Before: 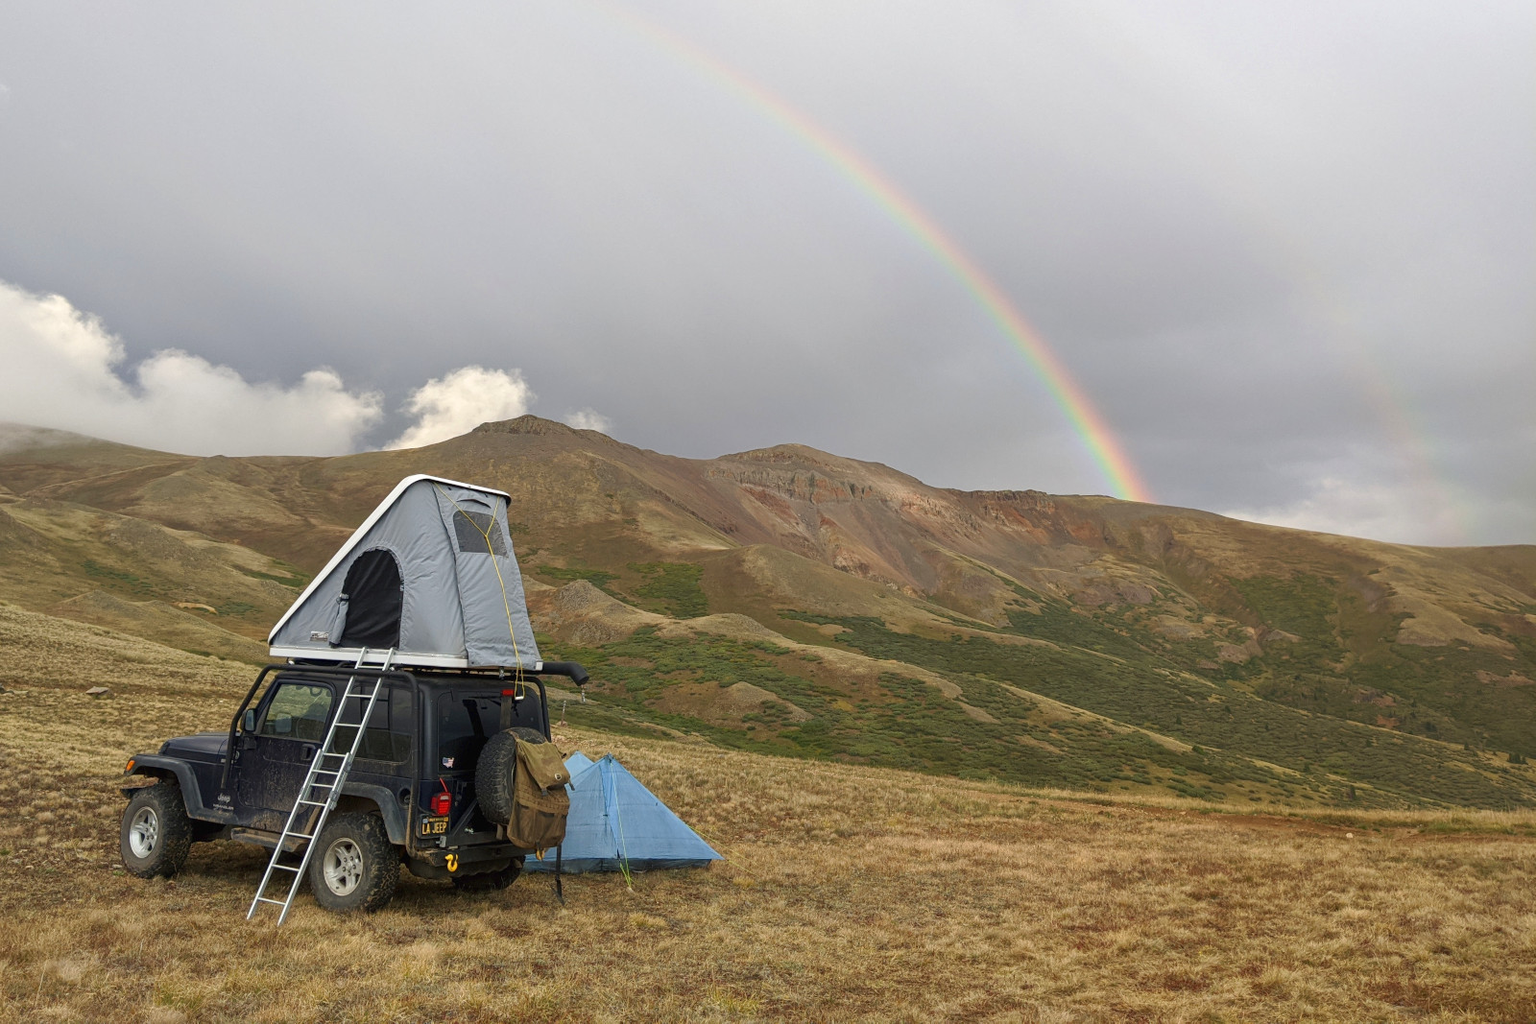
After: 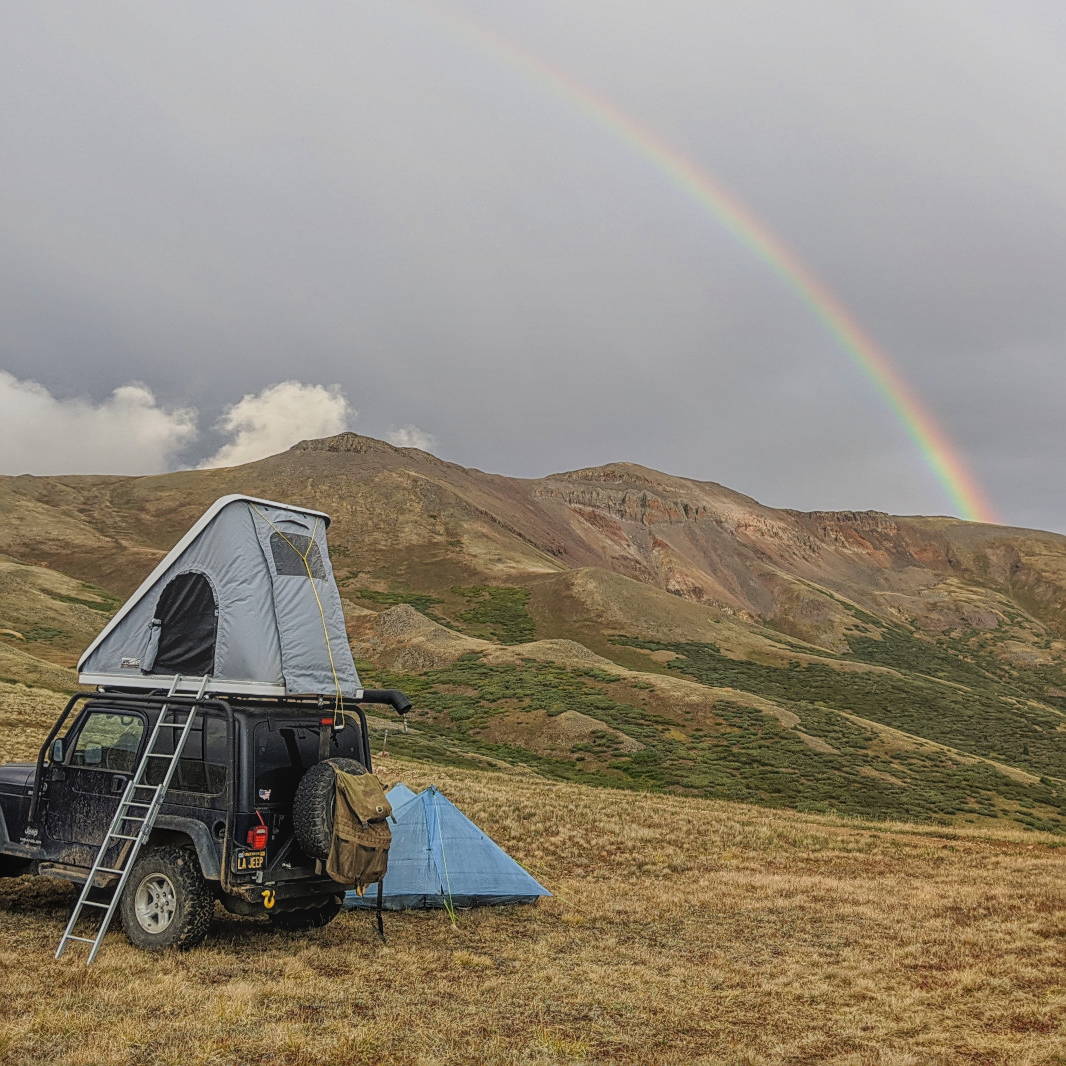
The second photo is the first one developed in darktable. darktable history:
filmic rgb: black relative exposure -7.65 EV, white relative exposure 4.56 EV, hardness 3.61, color science v6 (2022)
crop and rotate: left 12.673%, right 20.66%
local contrast: highlights 66%, shadows 33%, detail 166%, midtone range 0.2
sharpen: on, module defaults
